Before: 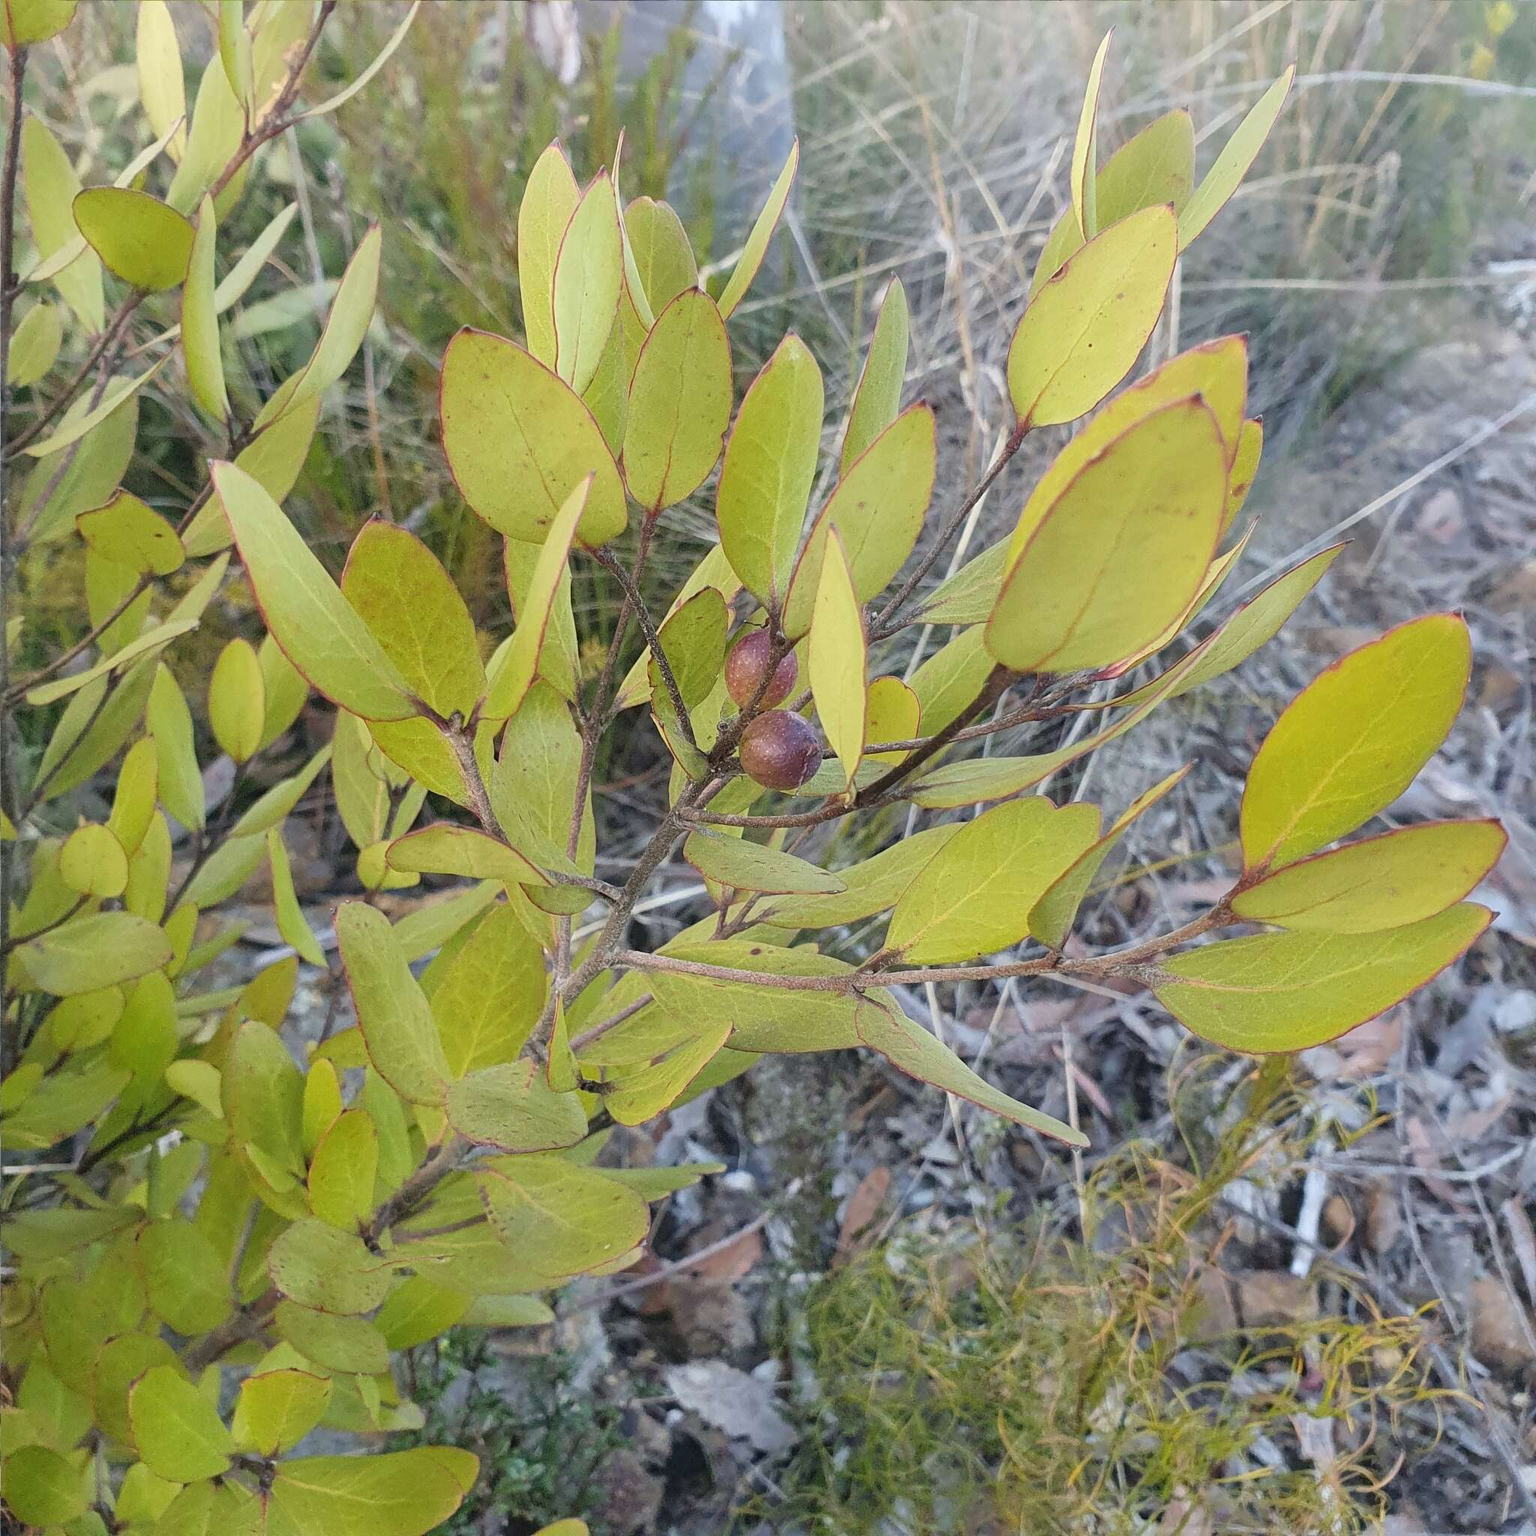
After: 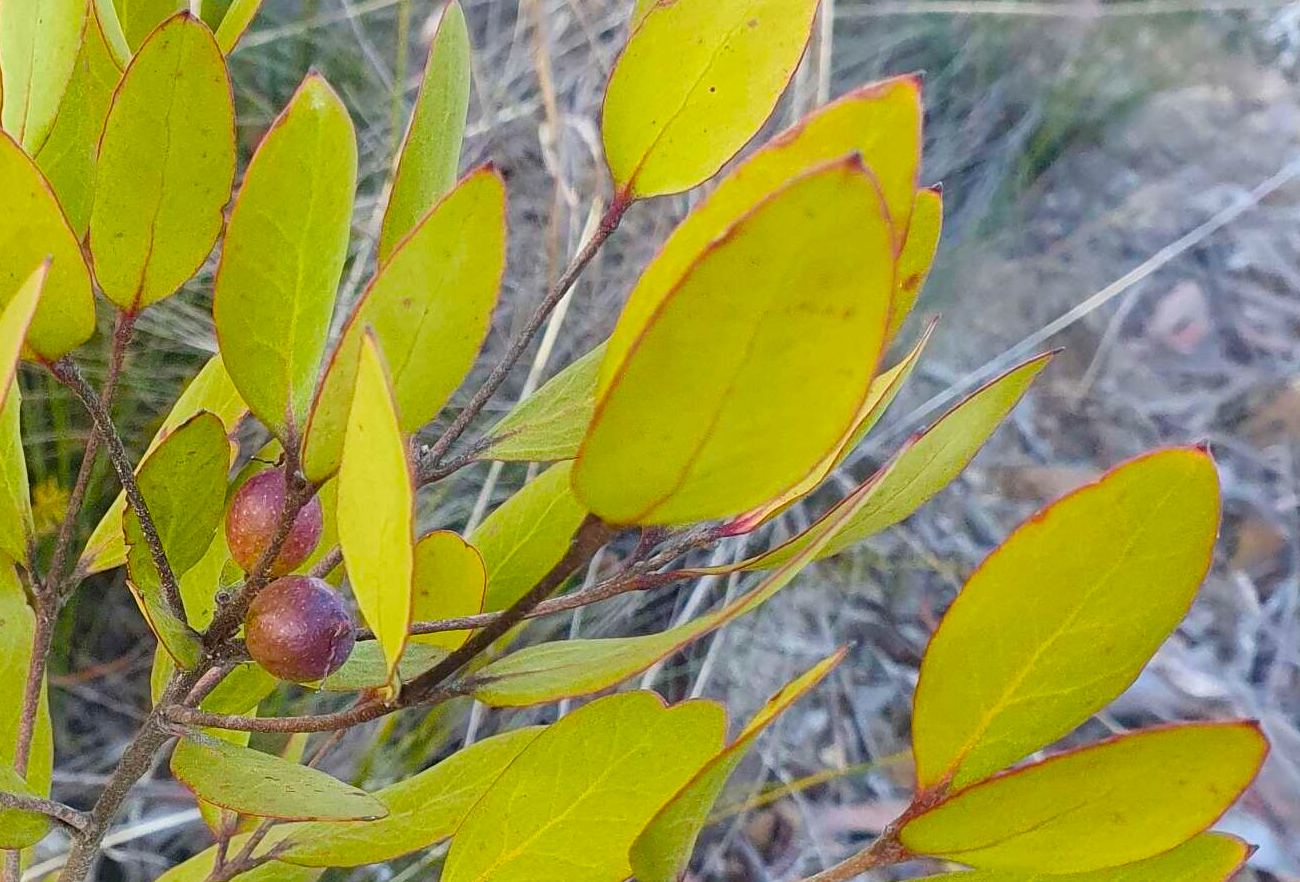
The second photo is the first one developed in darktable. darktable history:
crop: left 36.193%, top 18.156%, right 0.31%, bottom 38.765%
color balance rgb: linear chroma grading › shadows -8.702%, linear chroma grading › global chroma 9.725%, perceptual saturation grading › global saturation 35.952%, perceptual saturation grading › shadows 34.64%
